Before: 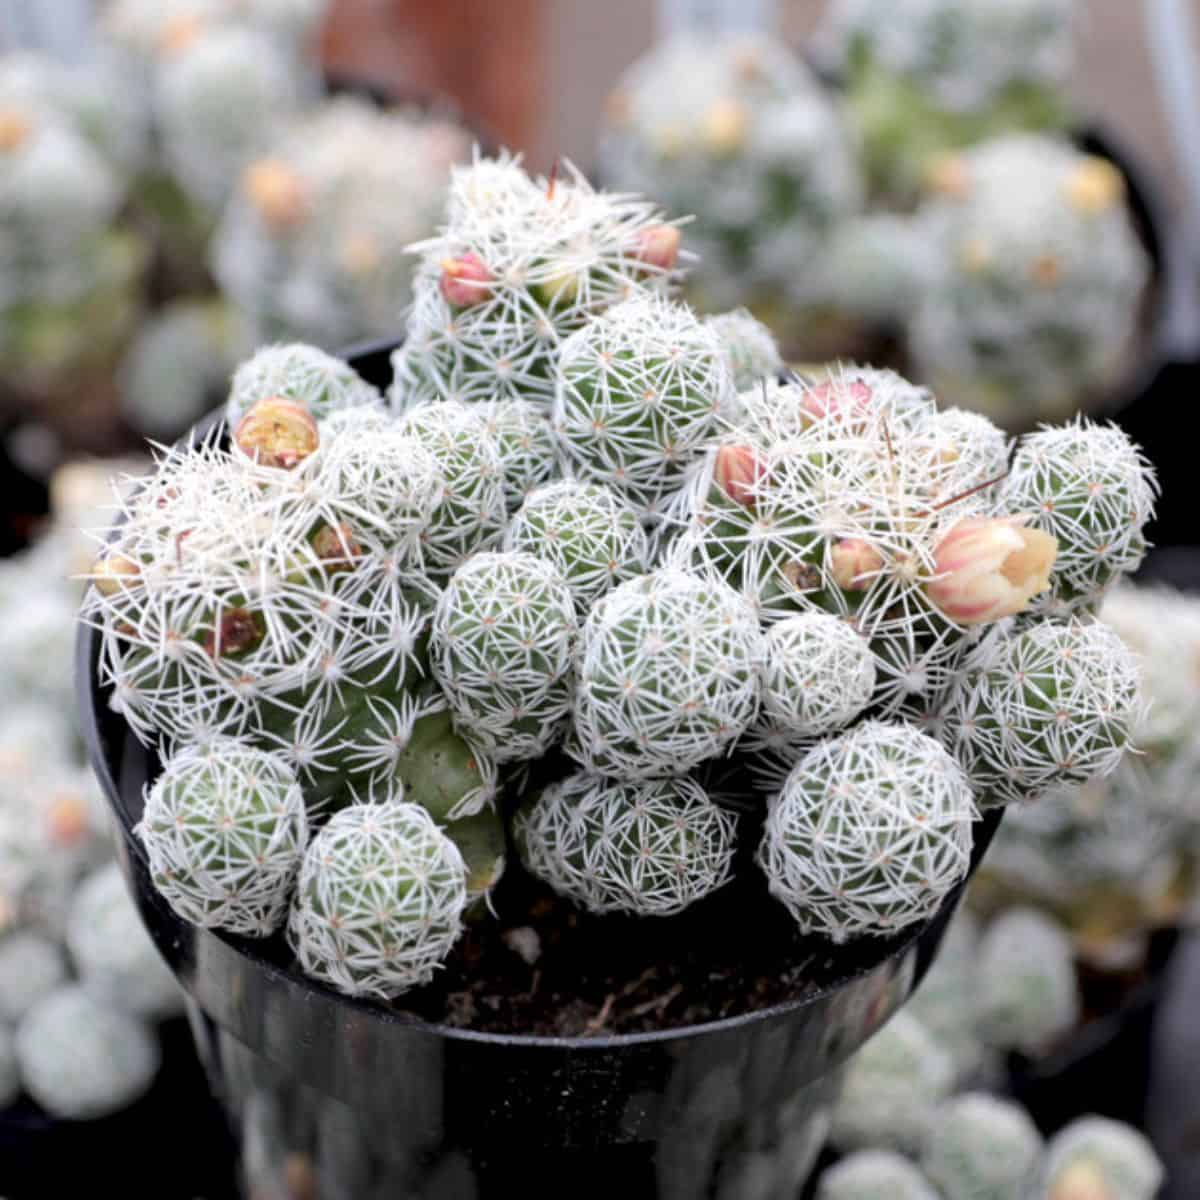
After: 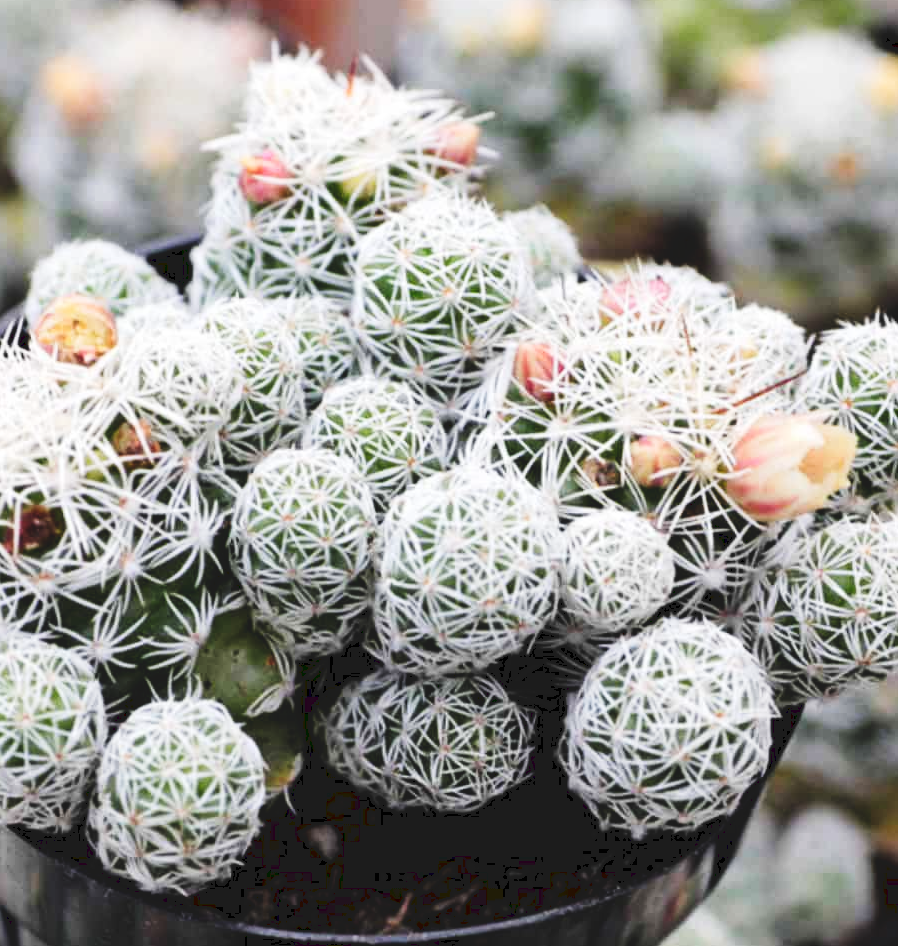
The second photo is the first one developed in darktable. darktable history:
crop: left 16.768%, top 8.653%, right 8.362%, bottom 12.485%
tone curve: curves: ch0 [(0, 0) (0.003, 0.103) (0.011, 0.103) (0.025, 0.105) (0.044, 0.108) (0.069, 0.108) (0.1, 0.111) (0.136, 0.121) (0.177, 0.145) (0.224, 0.174) (0.277, 0.223) (0.335, 0.289) (0.399, 0.374) (0.468, 0.47) (0.543, 0.579) (0.623, 0.687) (0.709, 0.787) (0.801, 0.879) (0.898, 0.942) (1, 1)], preserve colors none
